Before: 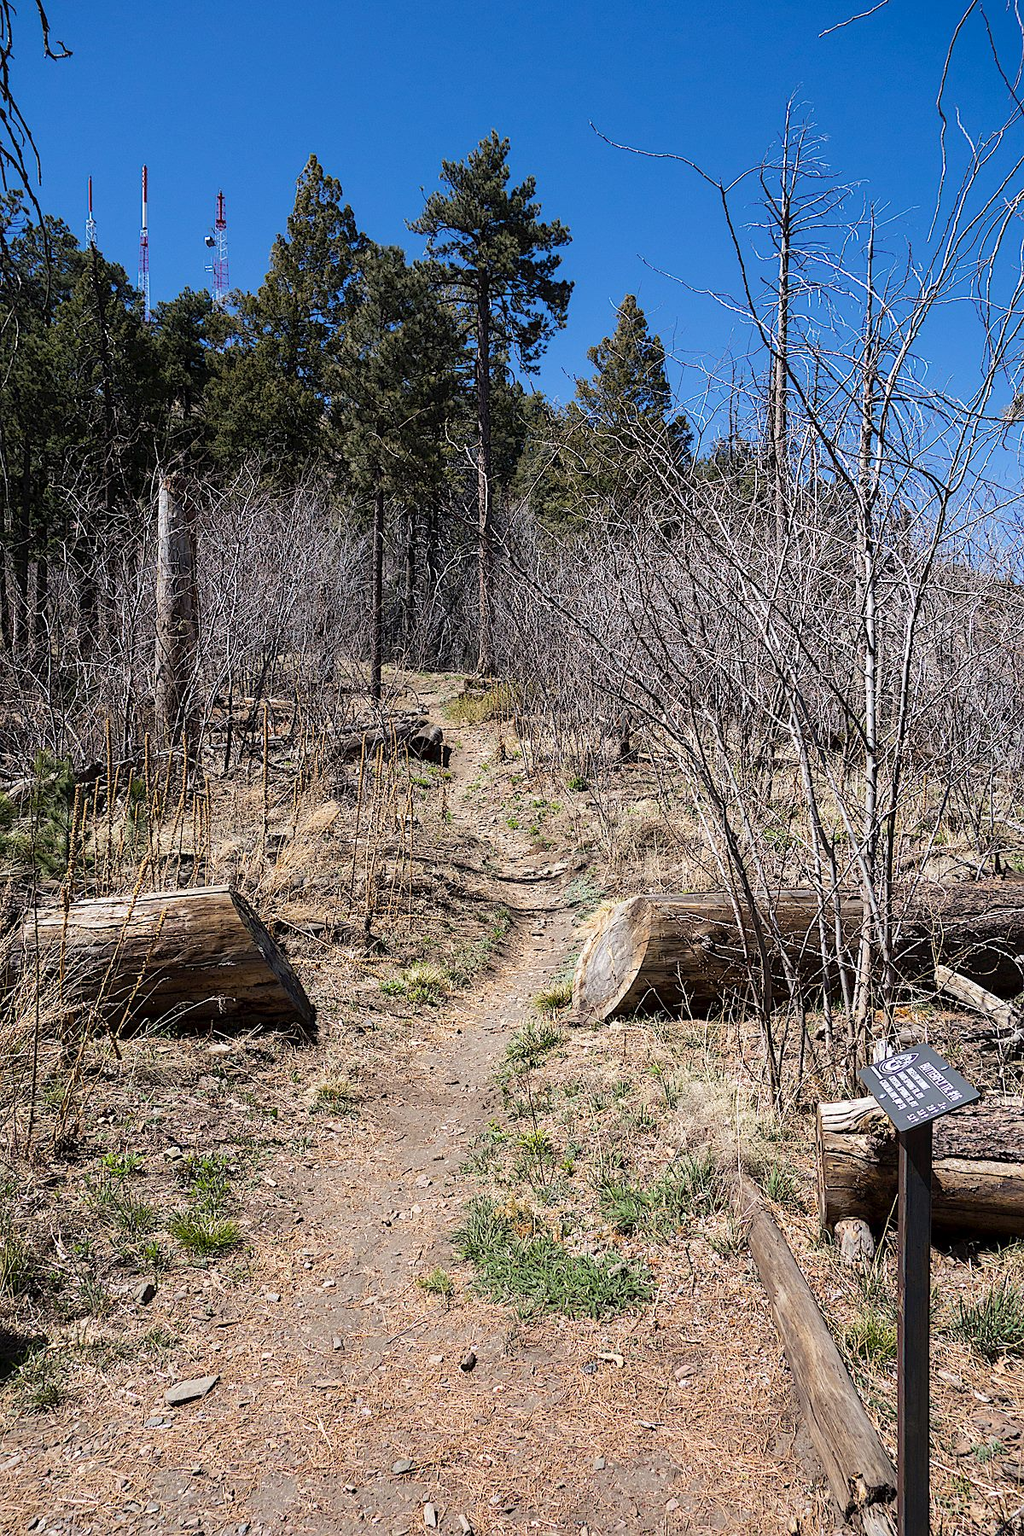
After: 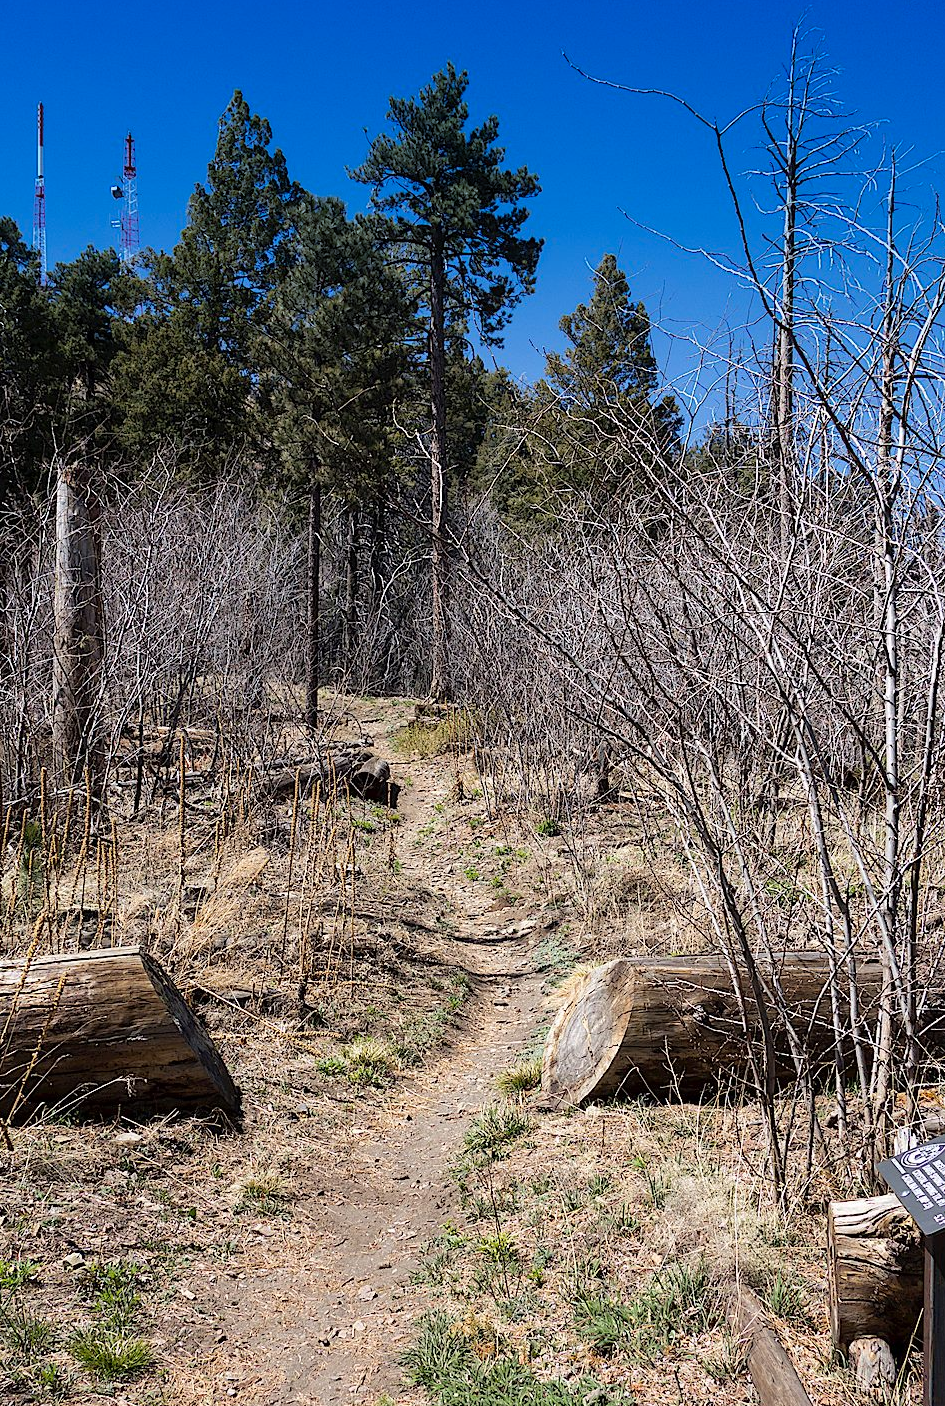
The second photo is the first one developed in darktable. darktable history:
crop and rotate: left 10.77%, top 5.1%, right 10.41%, bottom 16.76%
graduated density: density 2.02 EV, hardness 44%, rotation 0.374°, offset 8.21, hue 208.8°, saturation 97%
